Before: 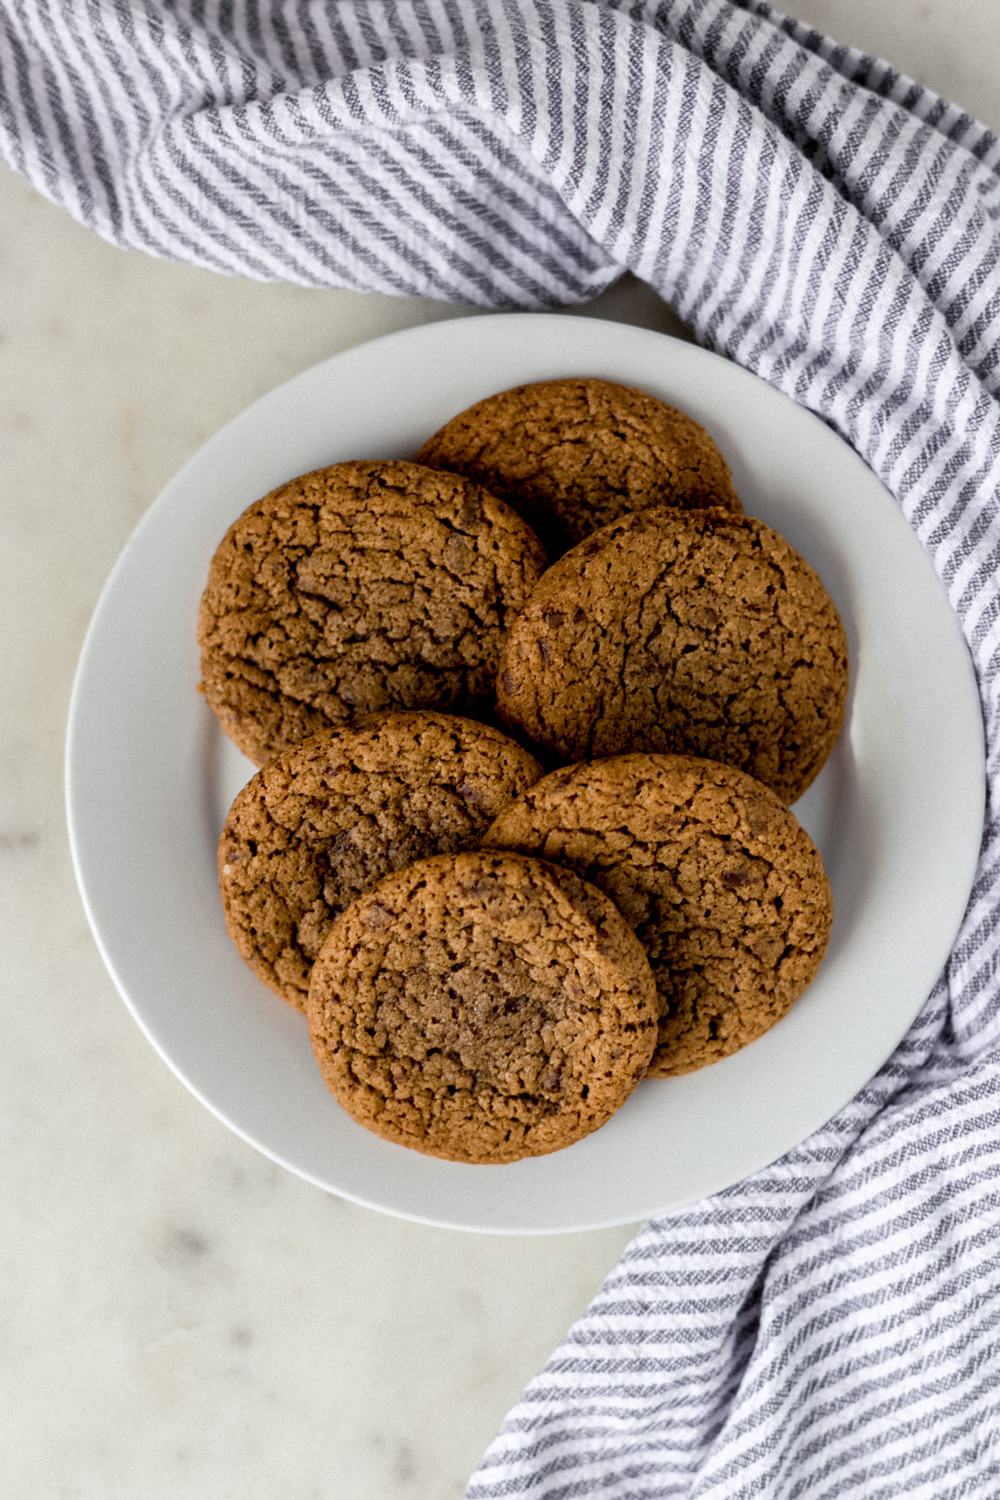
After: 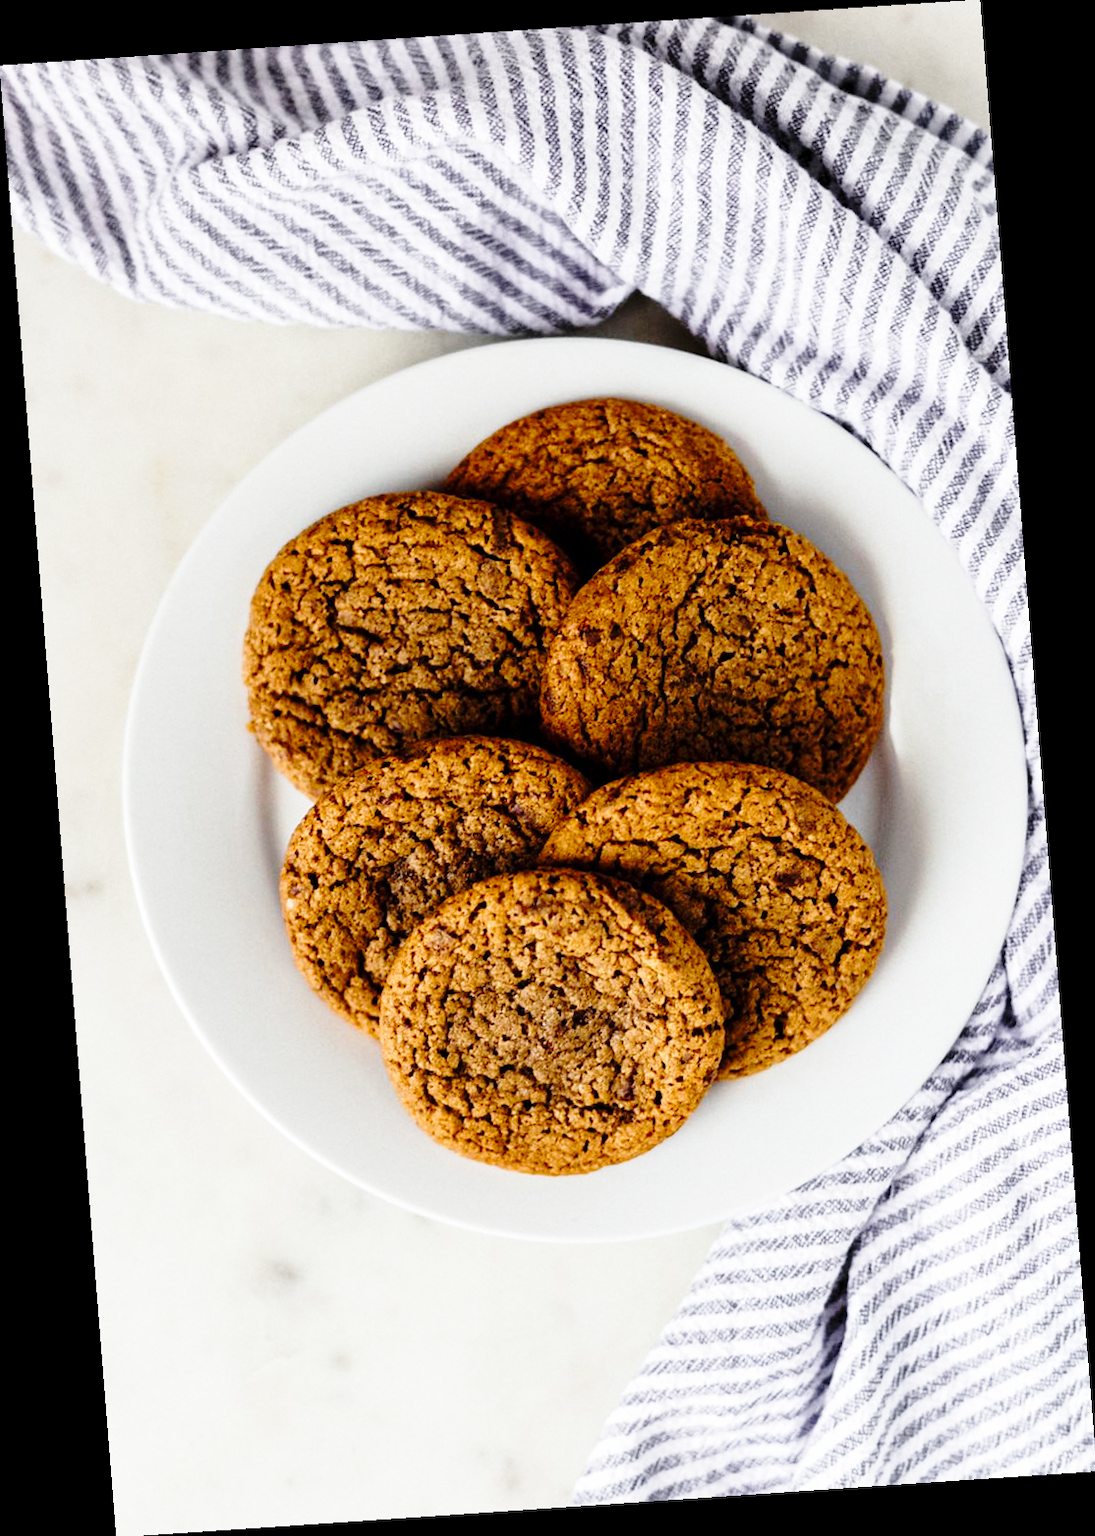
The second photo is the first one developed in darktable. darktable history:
rotate and perspective: rotation -4.2°, shear 0.006, automatic cropping off
base curve: curves: ch0 [(0, 0) (0.04, 0.03) (0.133, 0.232) (0.448, 0.748) (0.843, 0.968) (1, 1)], preserve colors none
